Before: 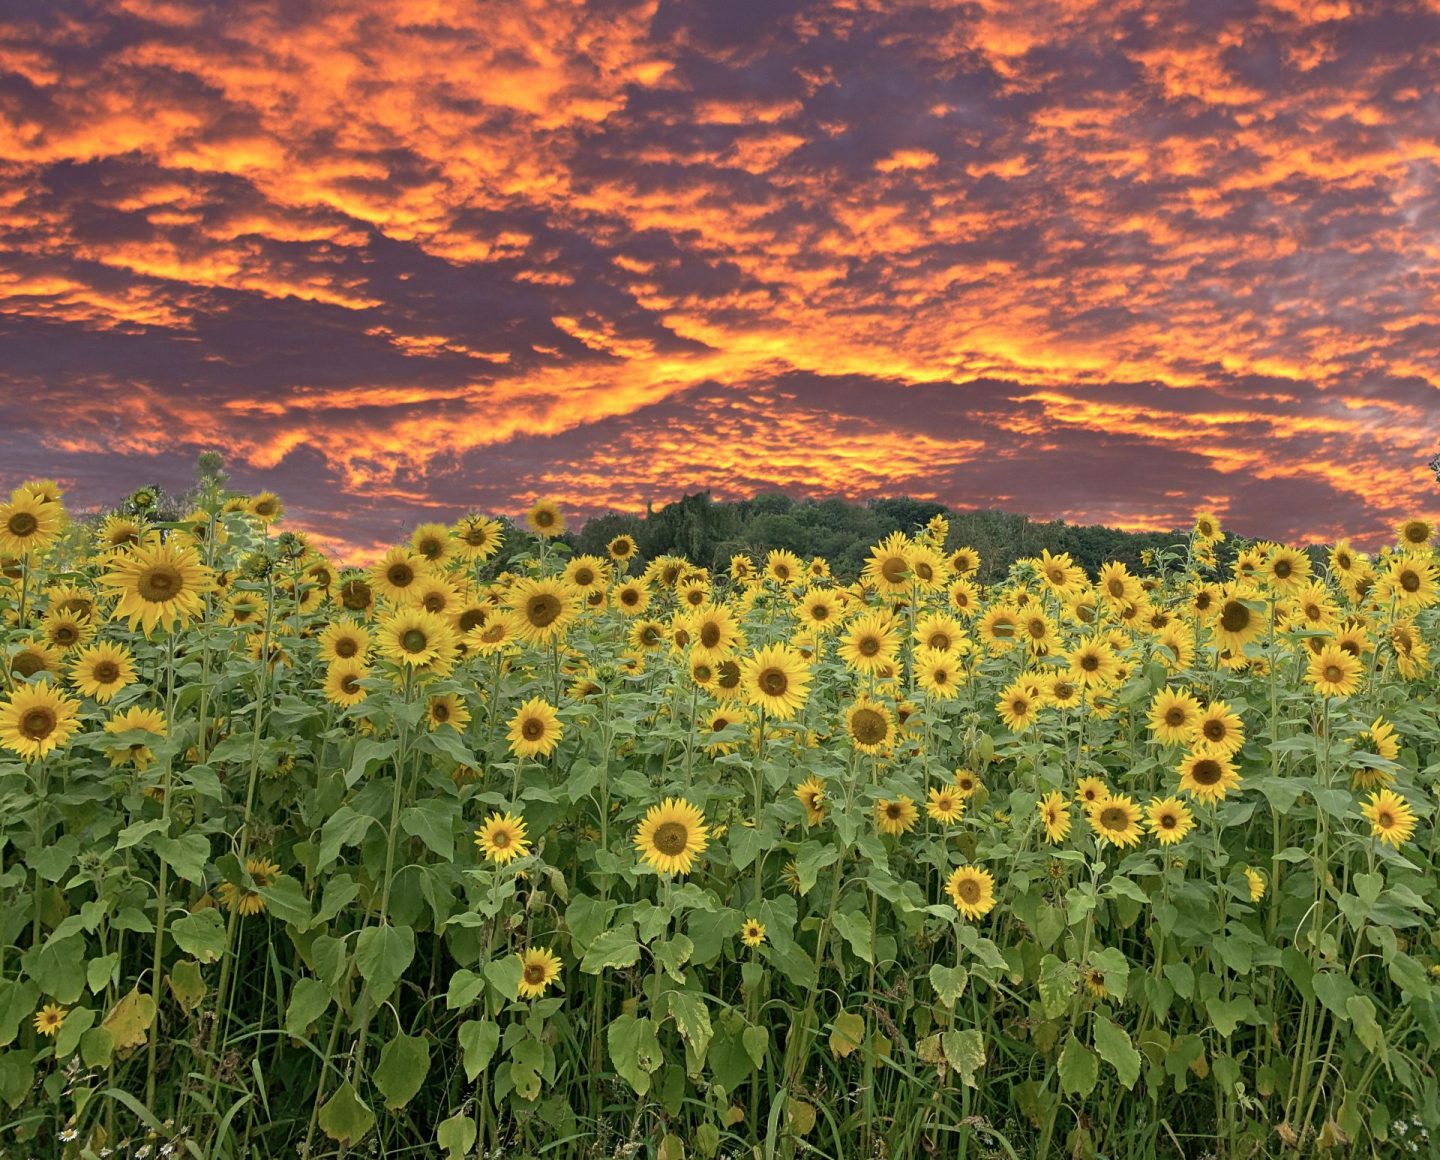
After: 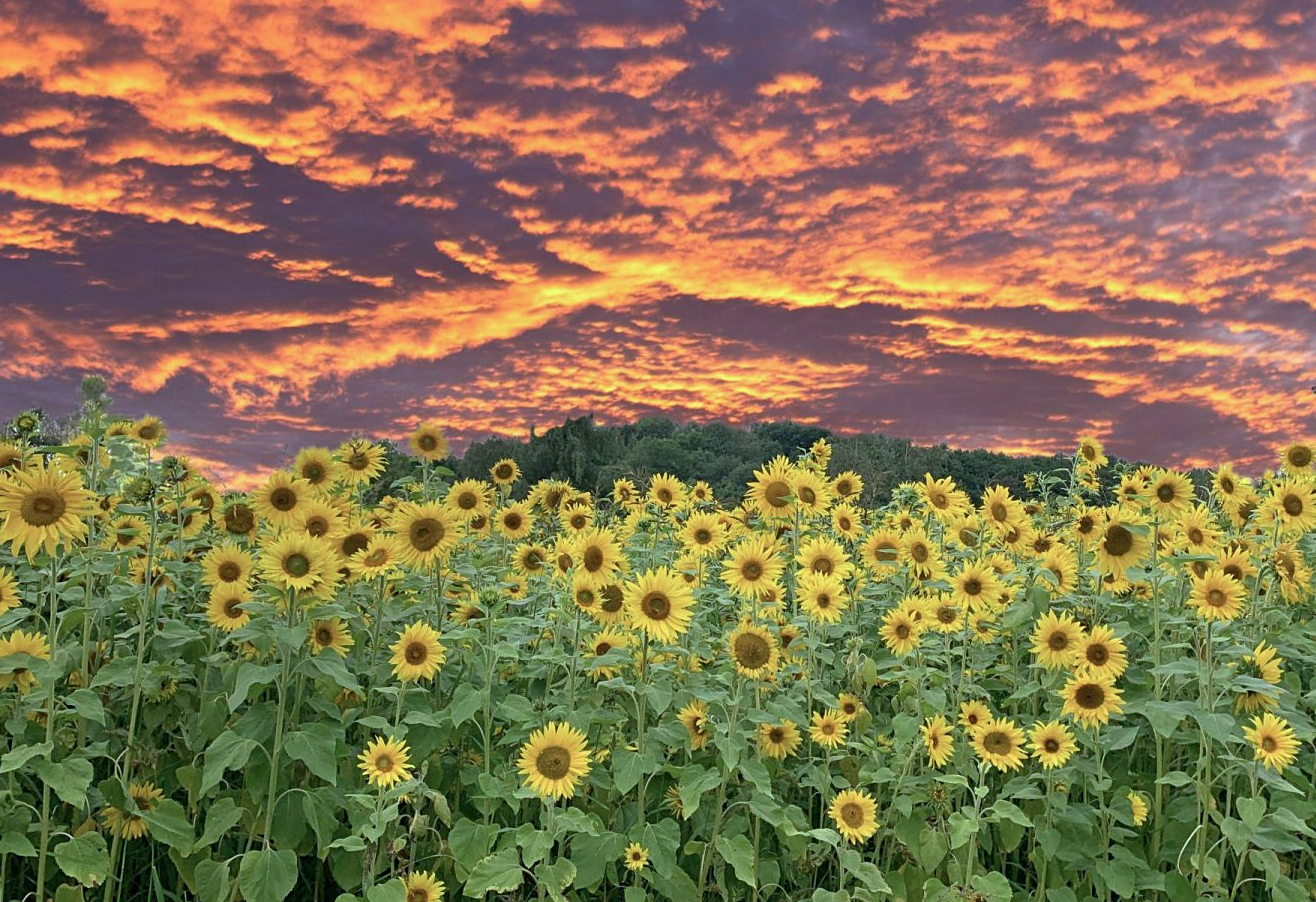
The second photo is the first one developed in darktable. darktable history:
color calibration: x 0.37, y 0.382, temperature 4313.32 K
sharpen: amount 0.2
crop: left 8.155%, top 6.611%, bottom 15.385%
